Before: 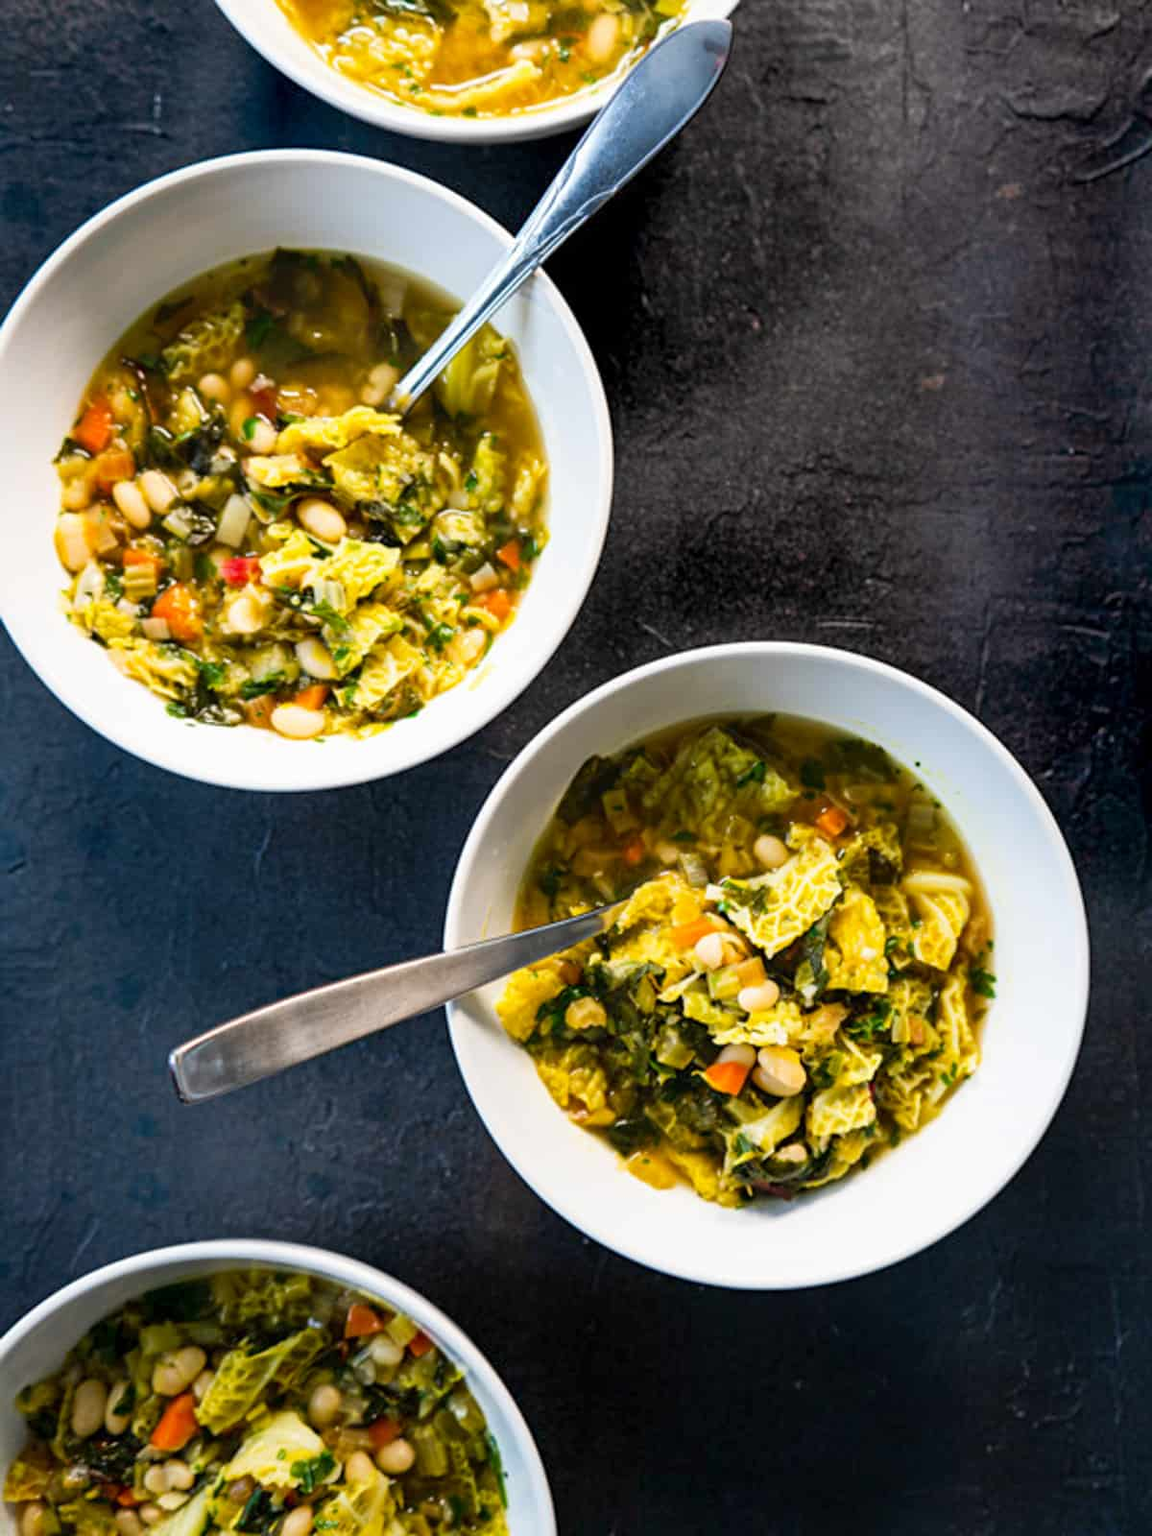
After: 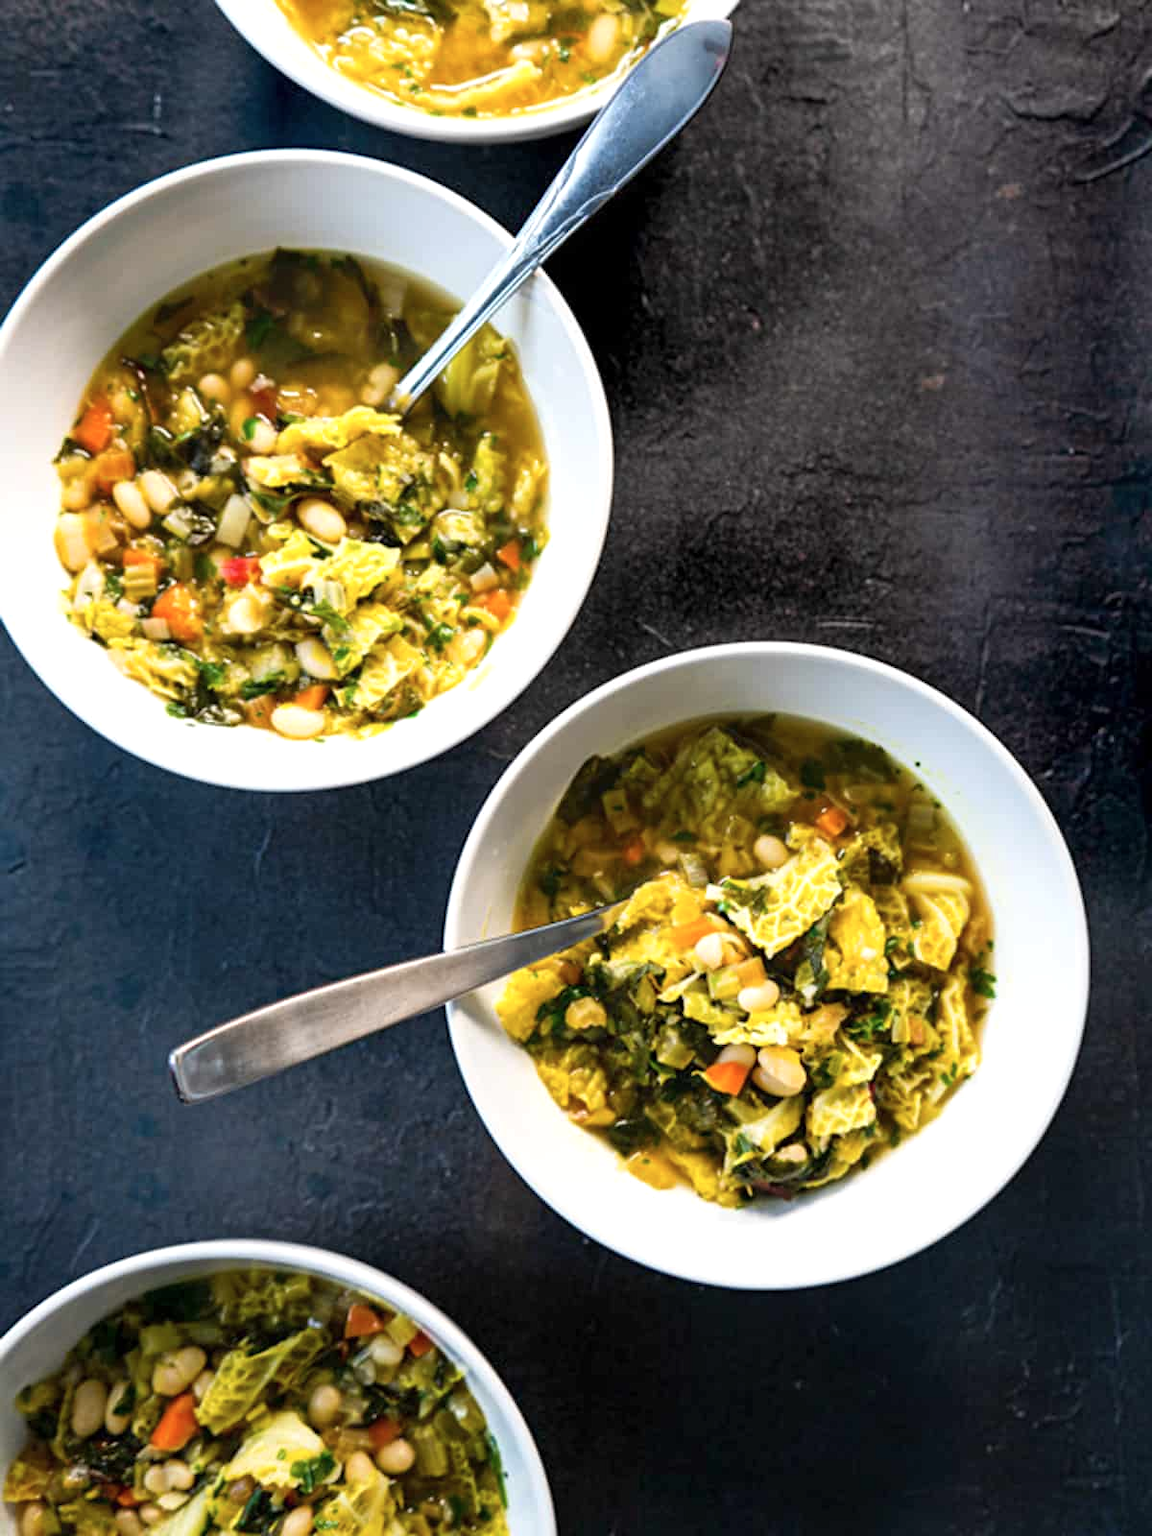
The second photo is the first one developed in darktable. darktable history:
exposure: exposure 0.2 EV, compensate highlight preservation false
contrast brightness saturation: saturation -0.091
